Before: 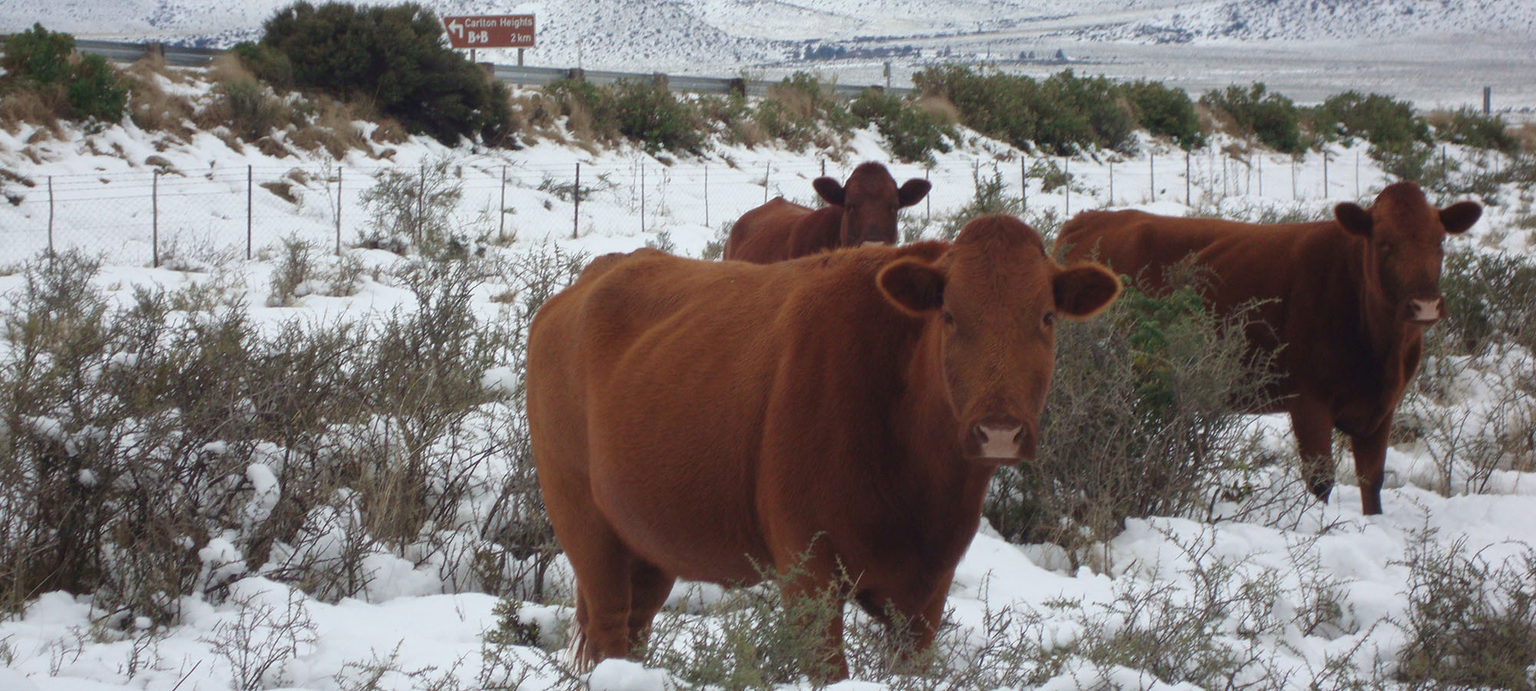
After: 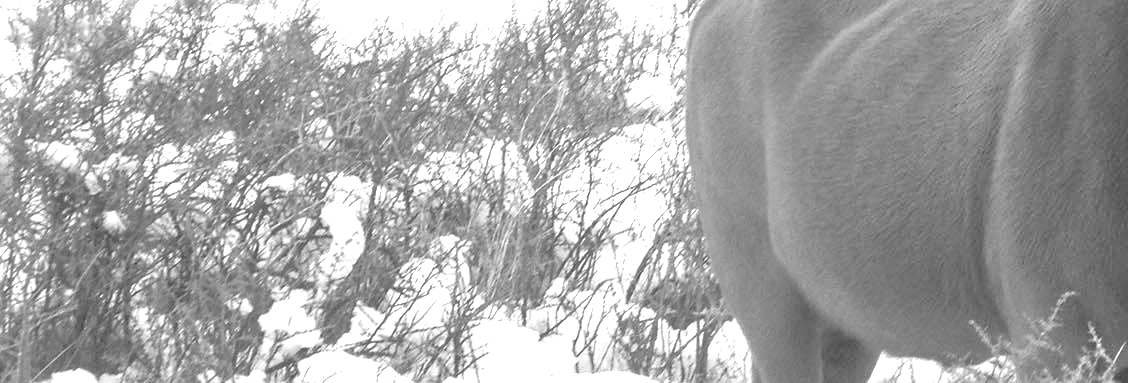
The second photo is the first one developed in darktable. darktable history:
crop: top 44.483%, right 43.593%, bottom 12.892%
local contrast: detail 110%
sharpen: amount 0.2
tone equalizer: -7 EV 0.15 EV, -6 EV 0.6 EV, -5 EV 1.15 EV, -4 EV 1.33 EV, -3 EV 1.15 EV, -2 EV 0.6 EV, -1 EV 0.15 EV, mask exposure compensation -0.5 EV
monochrome: on, module defaults
white balance: emerald 1
exposure: black level correction 0.001, exposure 1.735 EV, compensate highlight preservation false
